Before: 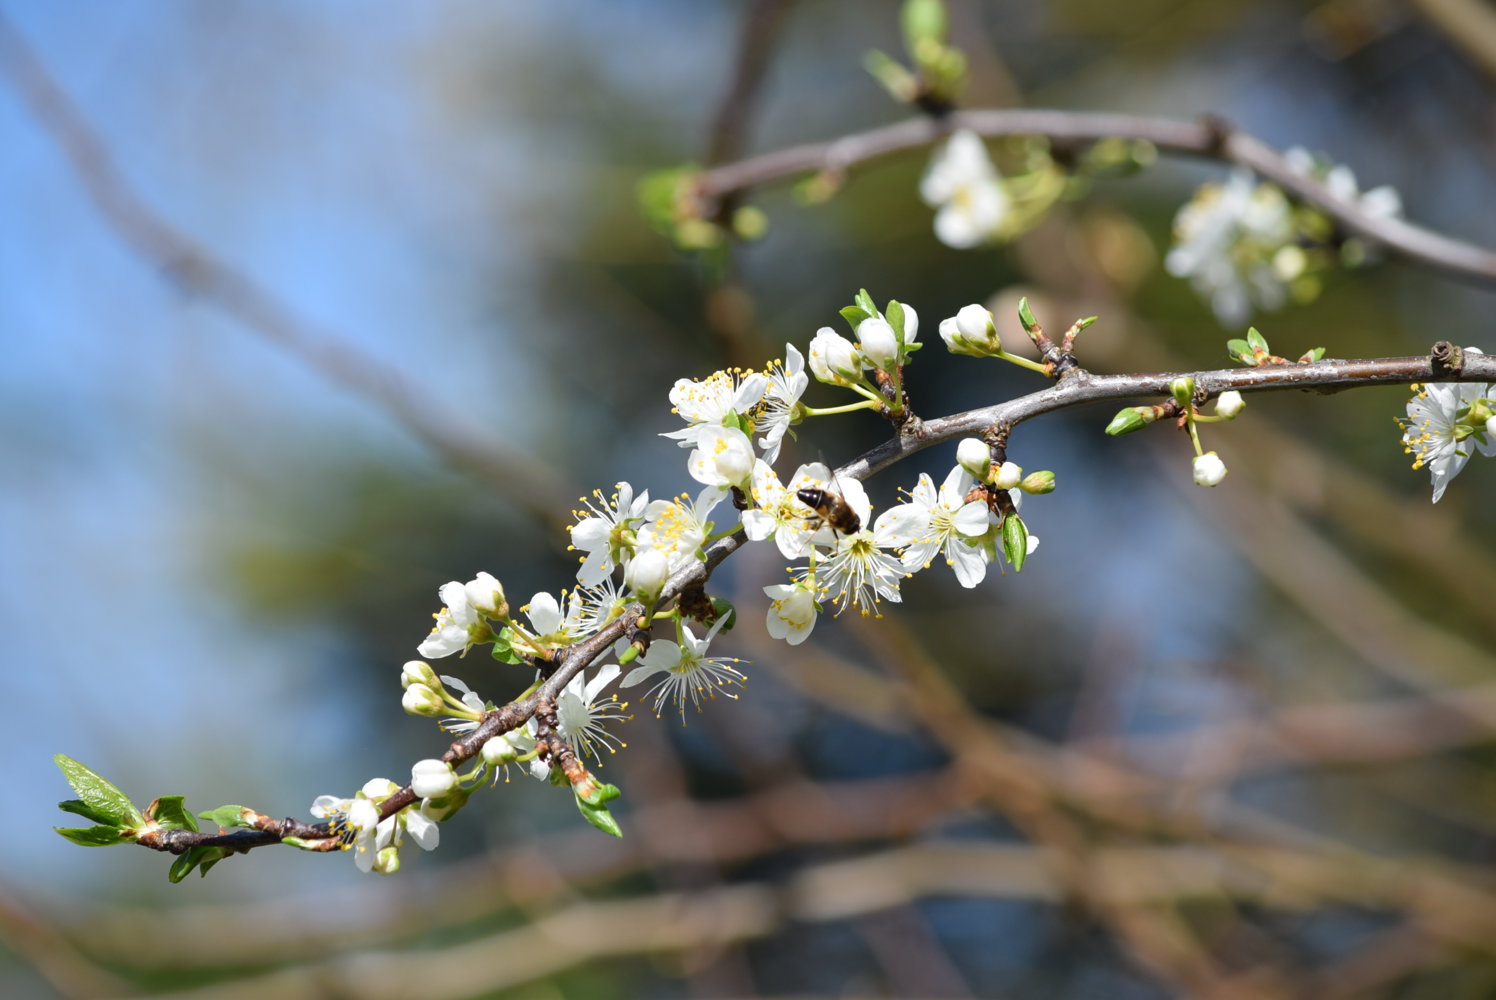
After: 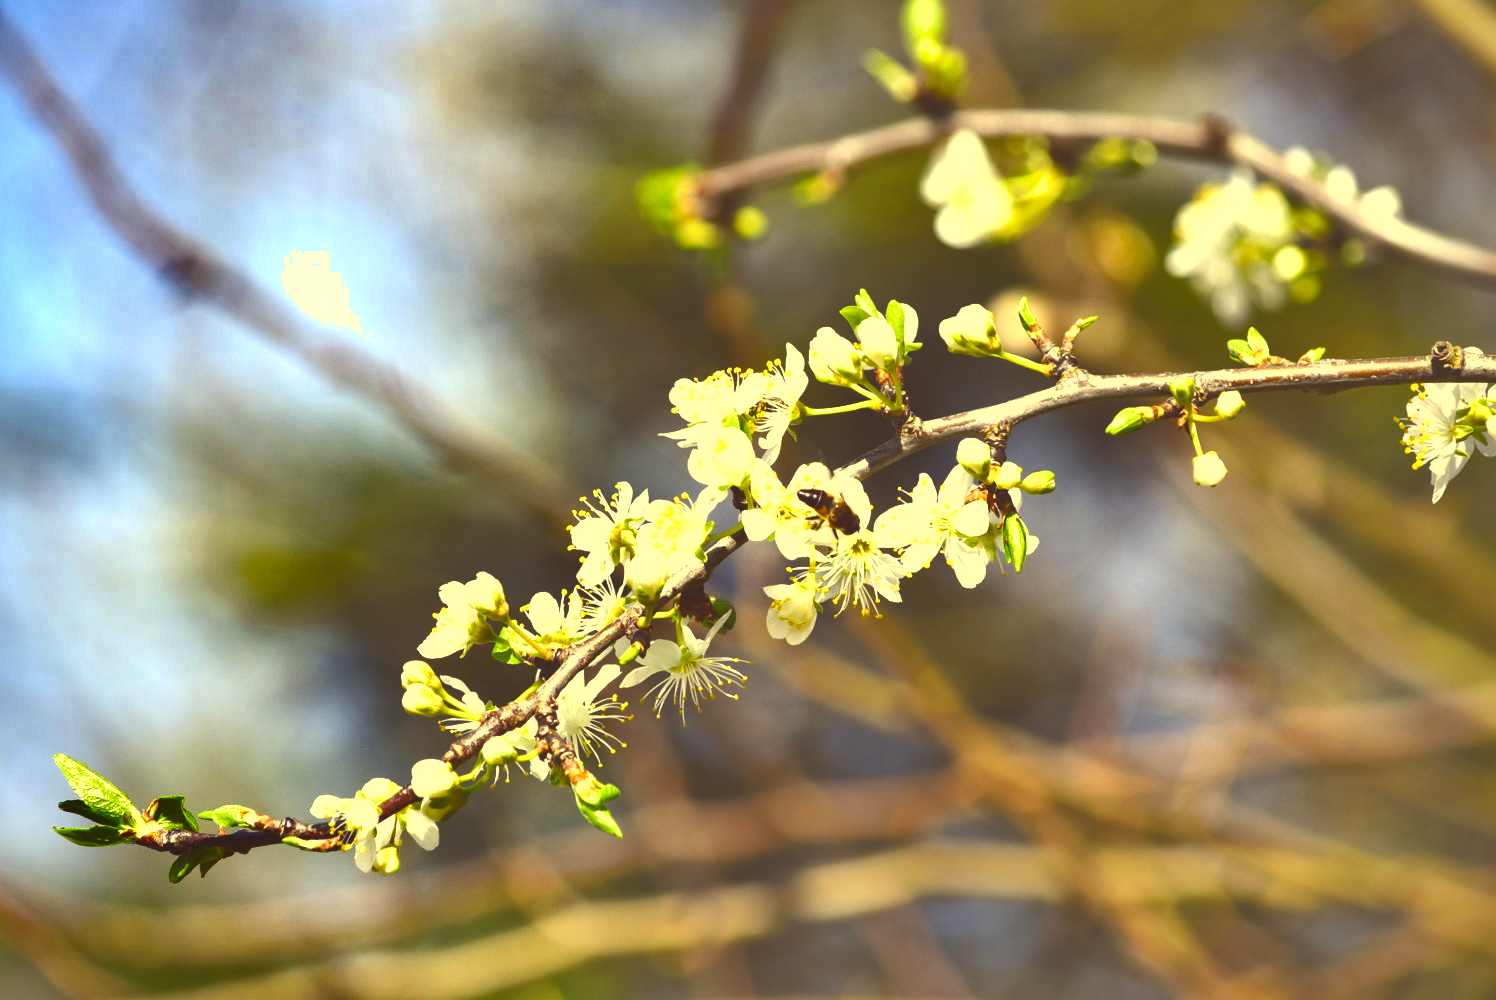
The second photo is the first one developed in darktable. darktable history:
shadows and highlights: shadows 82.28, white point adjustment -9.03, highlights -61.5, soften with gaussian
color correction: highlights a* -0.496, highlights b* 39.55, shadows a* 9.84, shadows b* -0.764
exposure: black level correction -0.024, exposure 1.395 EV, compensate highlight preservation false
